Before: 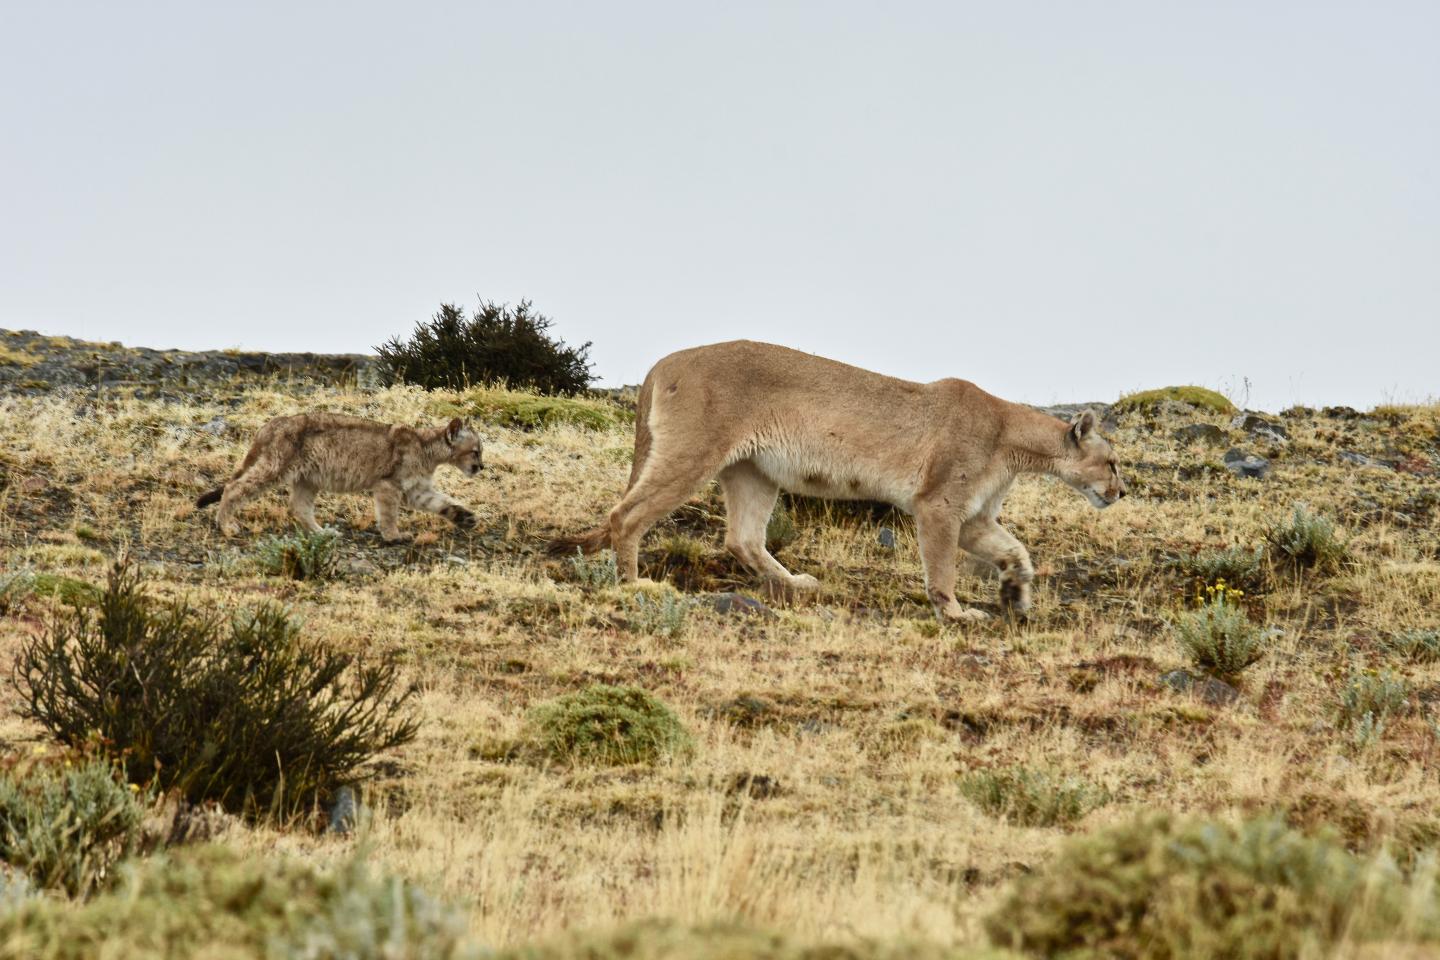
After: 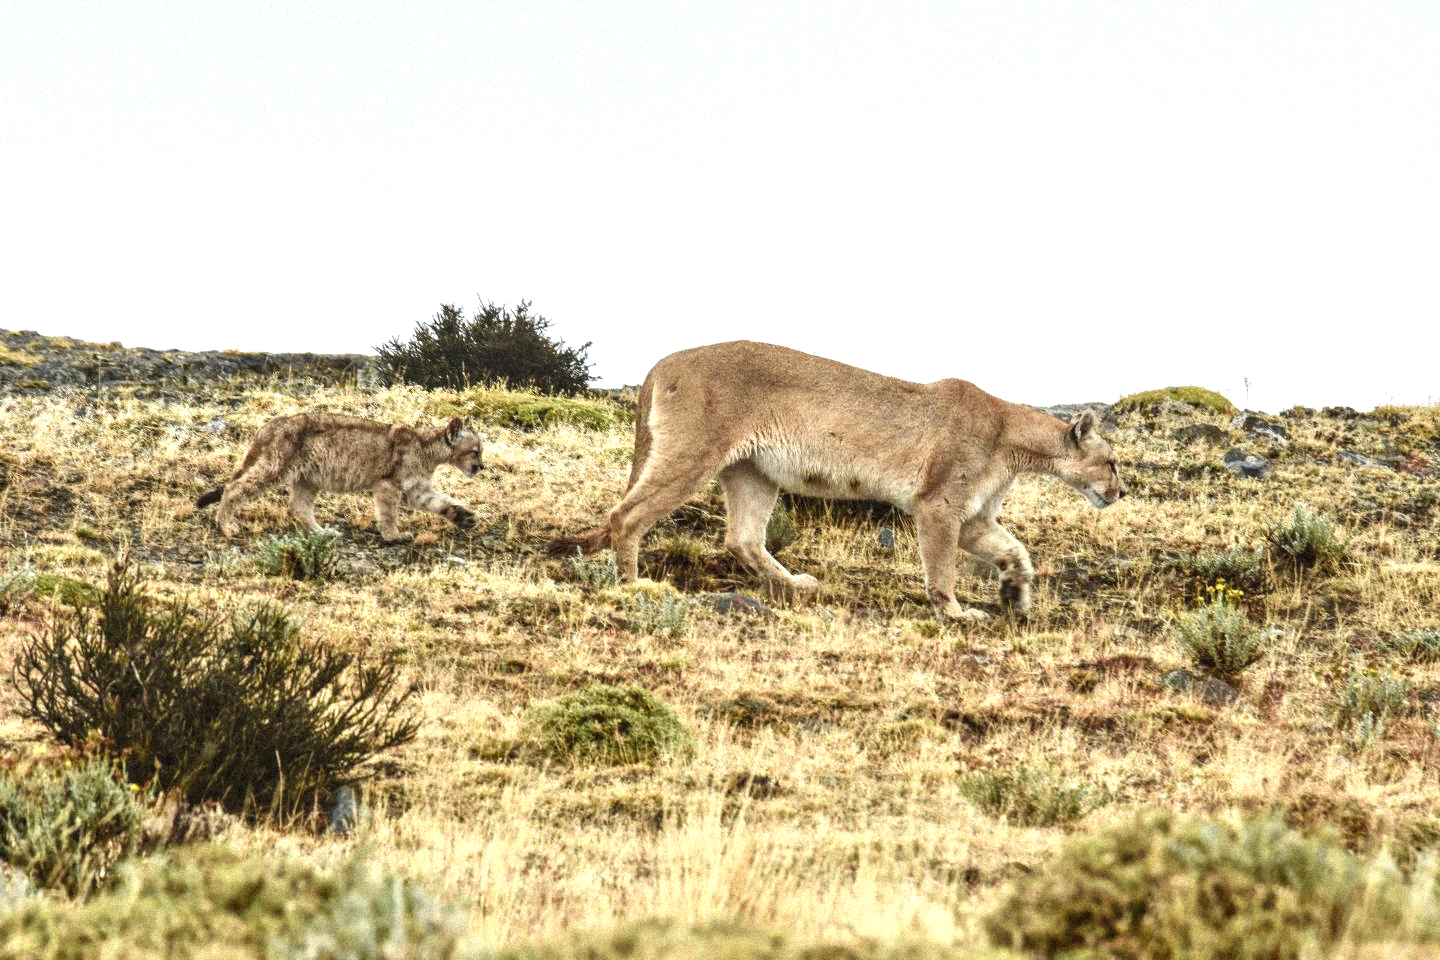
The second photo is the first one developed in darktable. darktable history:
local contrast: detail 130%
grain: strength 35%, mid-tones bias 0%
color zones: curves: ch0 [(0.068, 0.464) (0.25, 0.5) (0.48, 0.508) (0.75, 0.536) (0.886, 0.476) (0.967, 0.456)]; ch1 [(0.066, 0.456) (0.25, 0.5) (0.616, 0.508) (0.746, 0.56) (0.934, 0.444)]
exposure: black level correction -0.005, exposure 0.622 EV, compensate highlight preservation false
